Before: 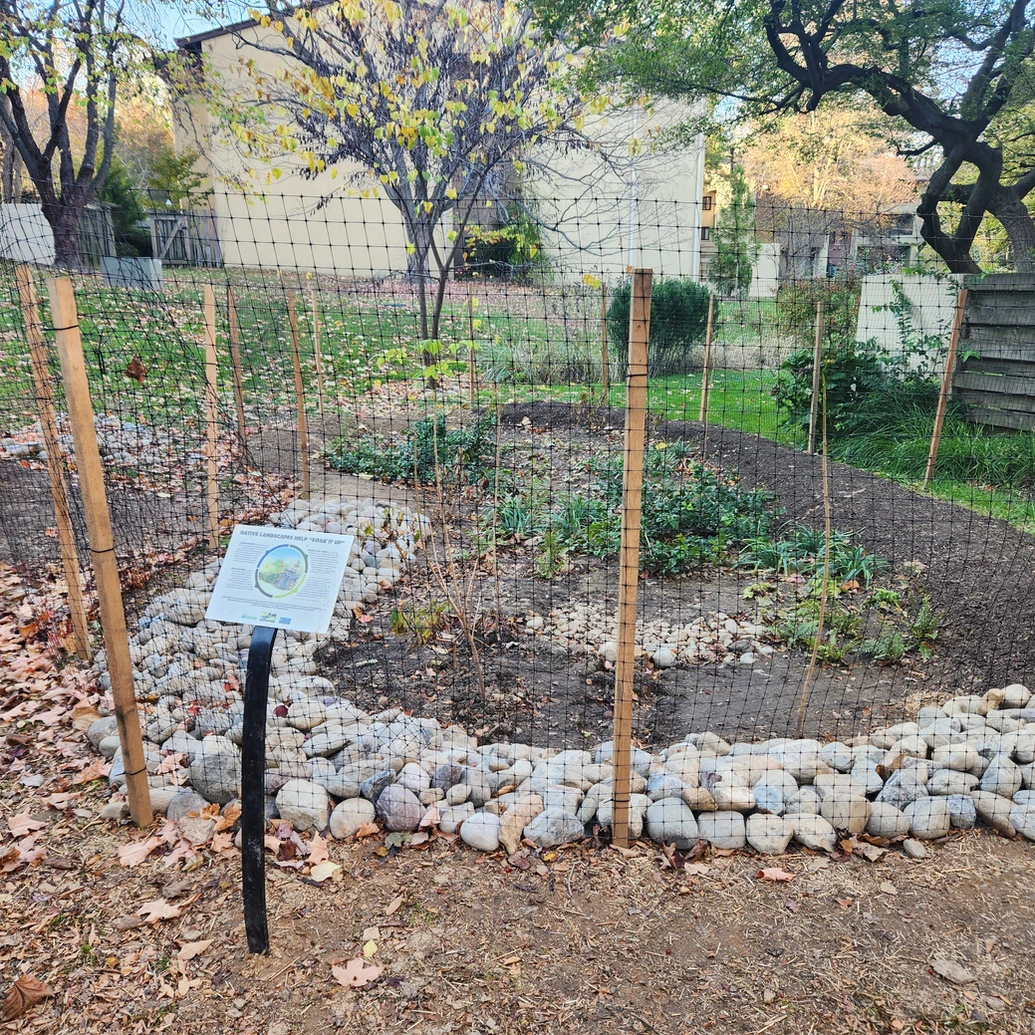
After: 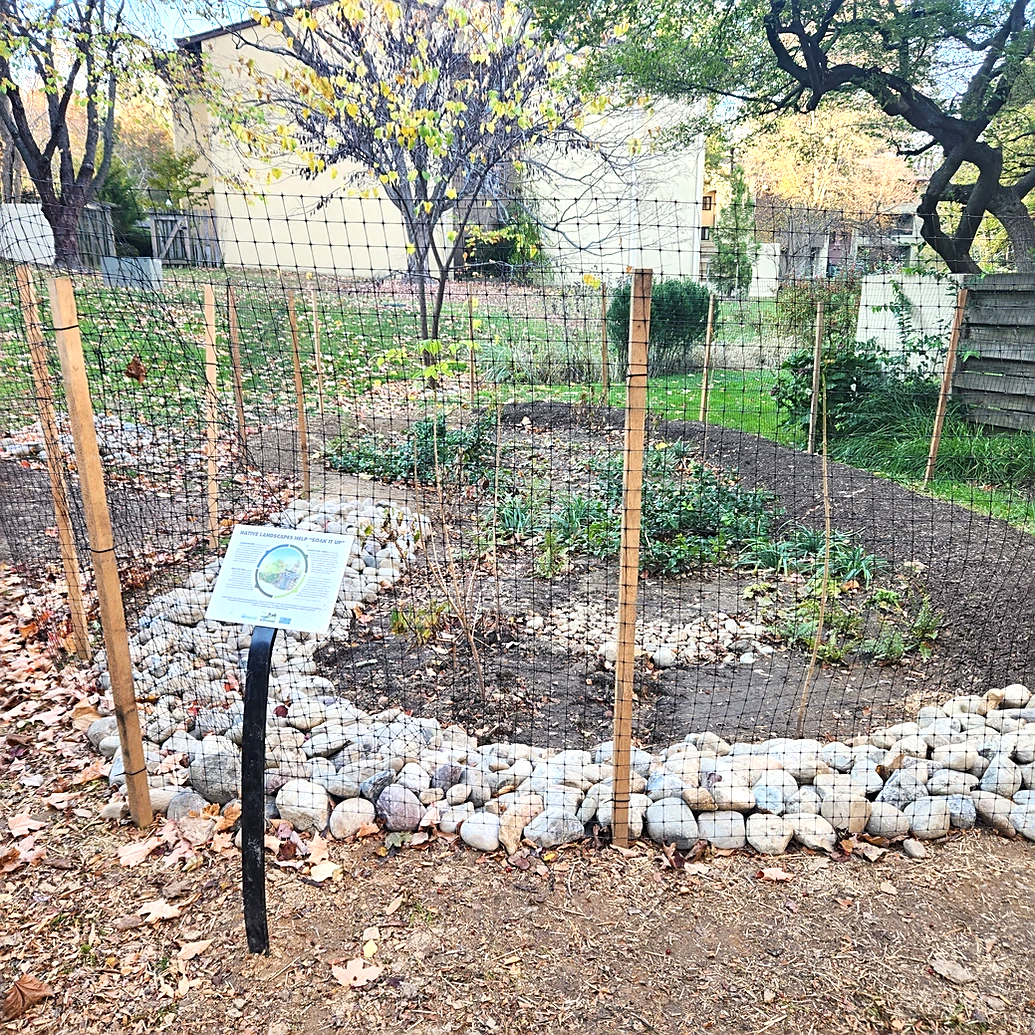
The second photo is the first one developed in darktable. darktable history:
sharpen: on, module defaults
exposure: black level correction 0.001, exposure 0.499 EV, compensate highlight preservation false
